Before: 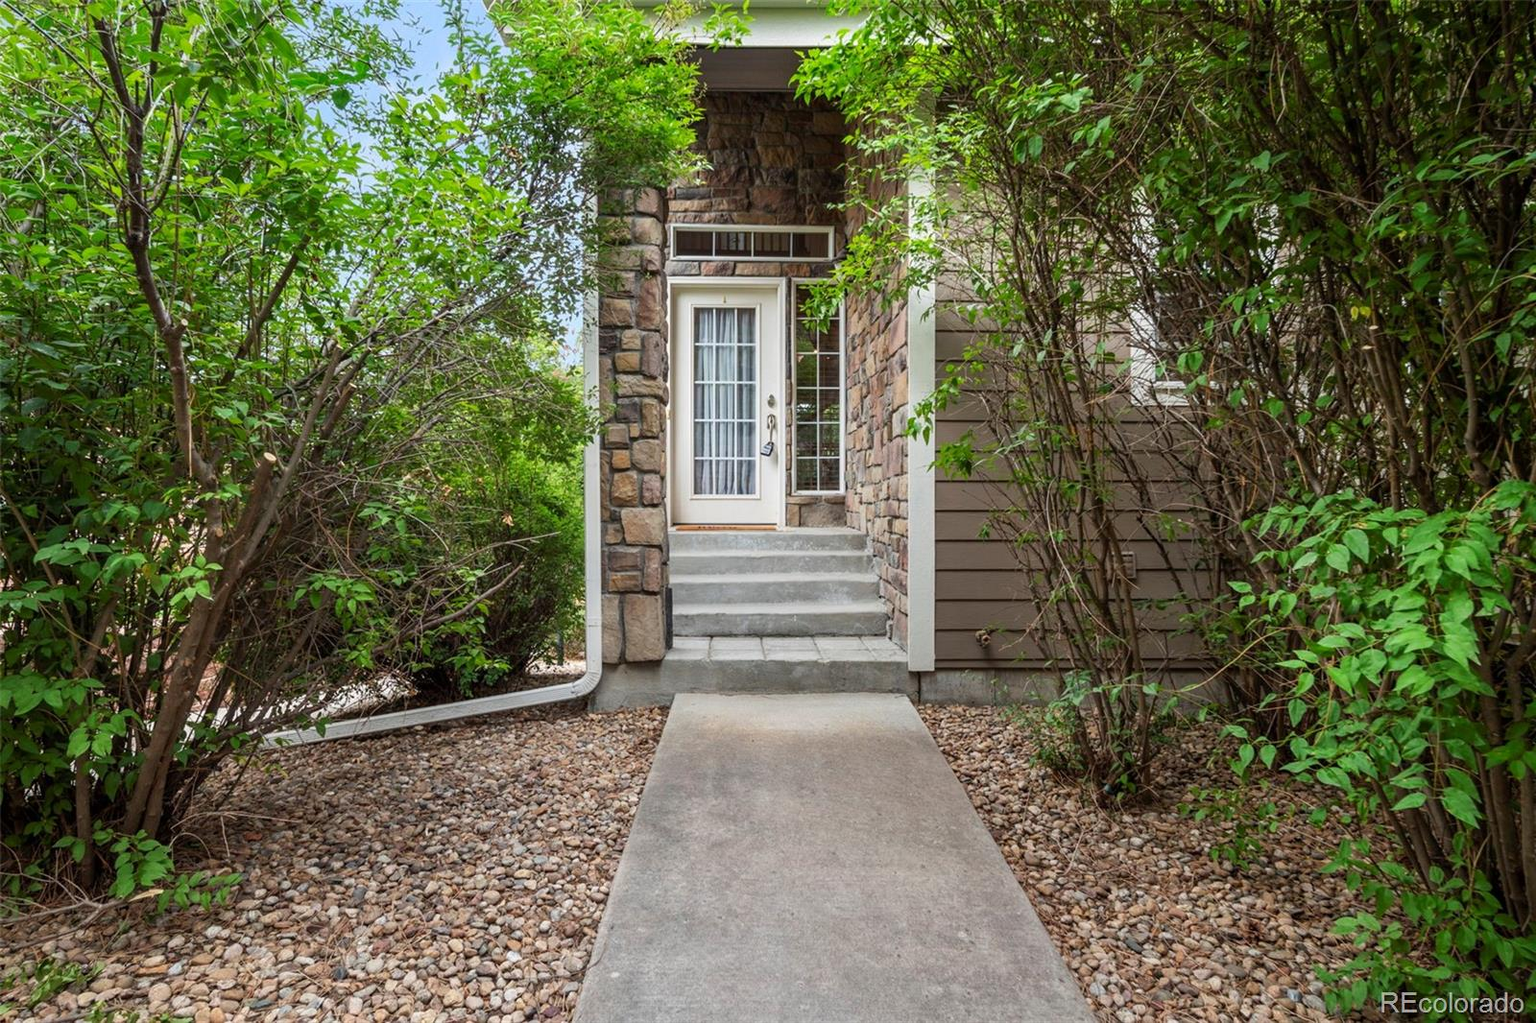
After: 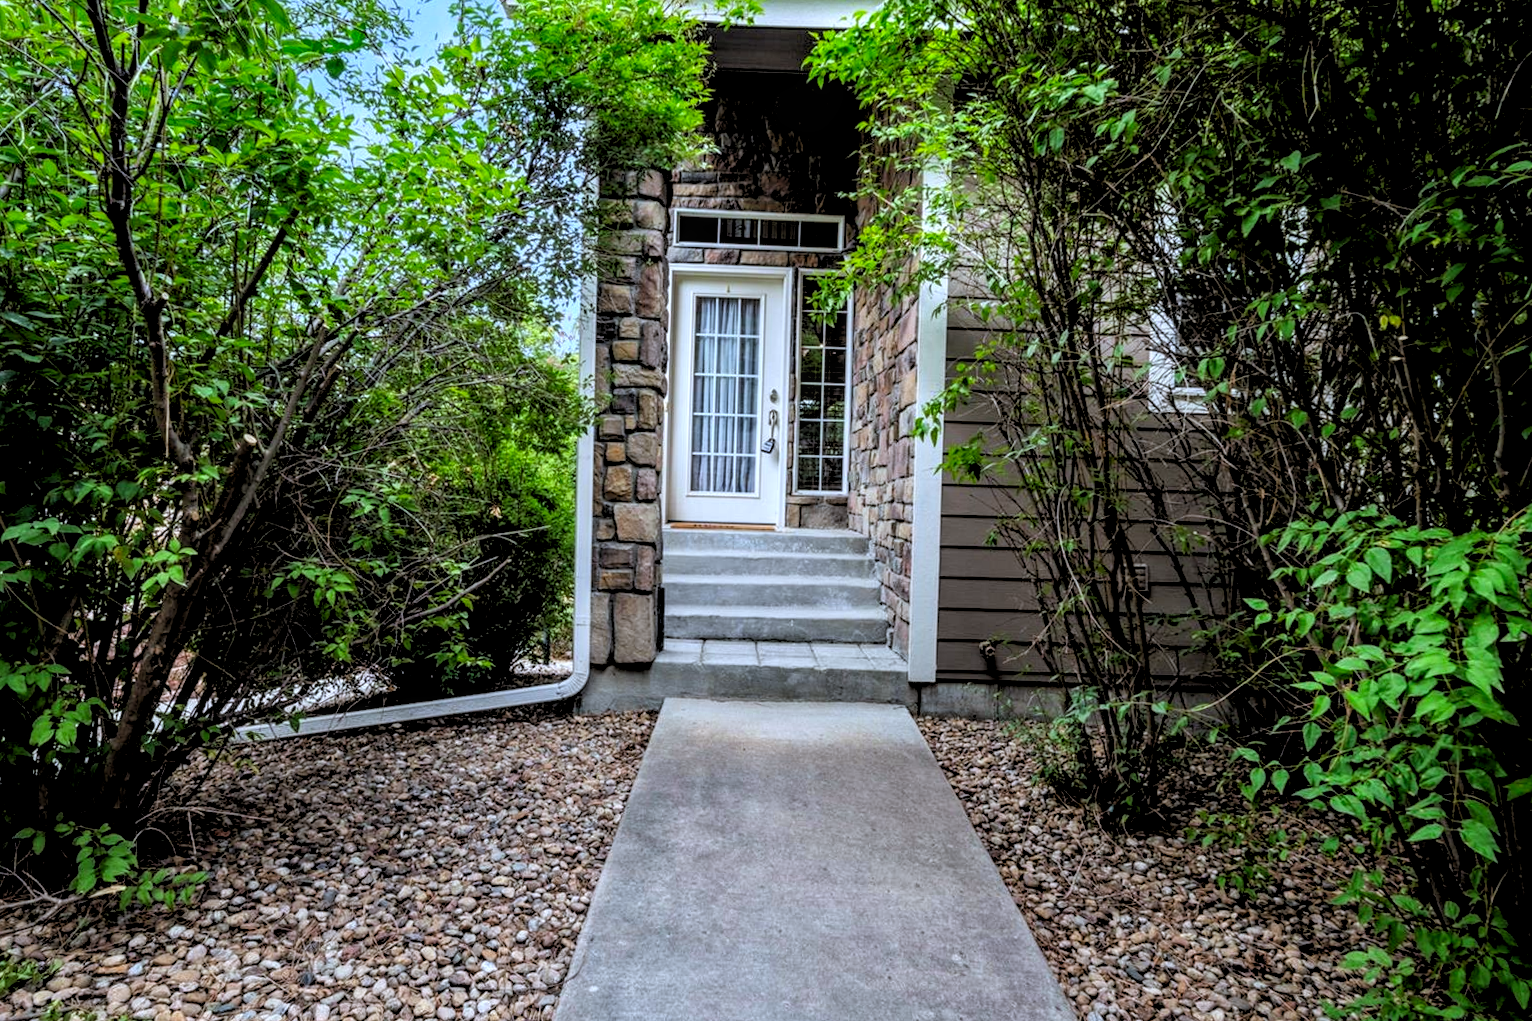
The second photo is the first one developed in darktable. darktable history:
contrast brightness saturation: saturation 0.18
rgb levels: levels [[0.034, 0.472, 0.904], [0, 0.5, 1], [0, 0.5, 1]]
white balance: red 0.931, blue 1.11
local contrast: on, module defaults
crop and rotate: angle -1.69°
